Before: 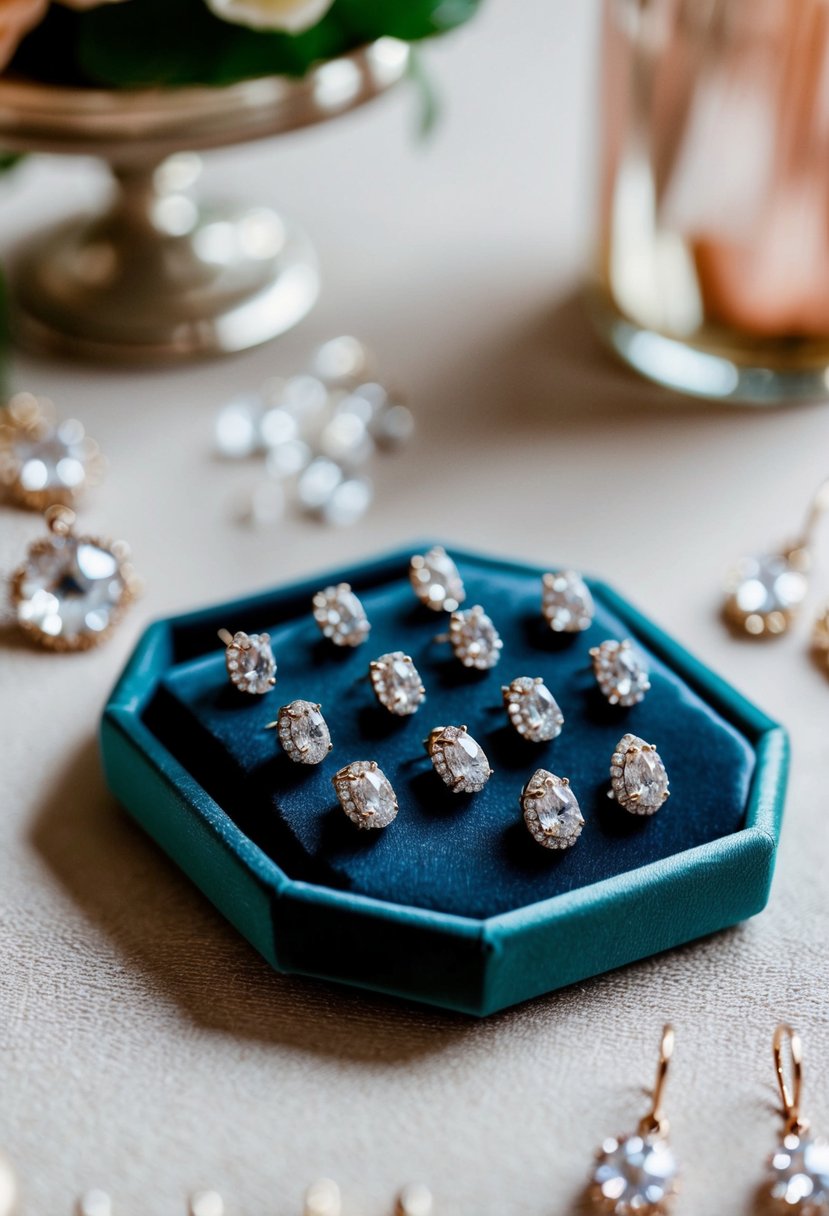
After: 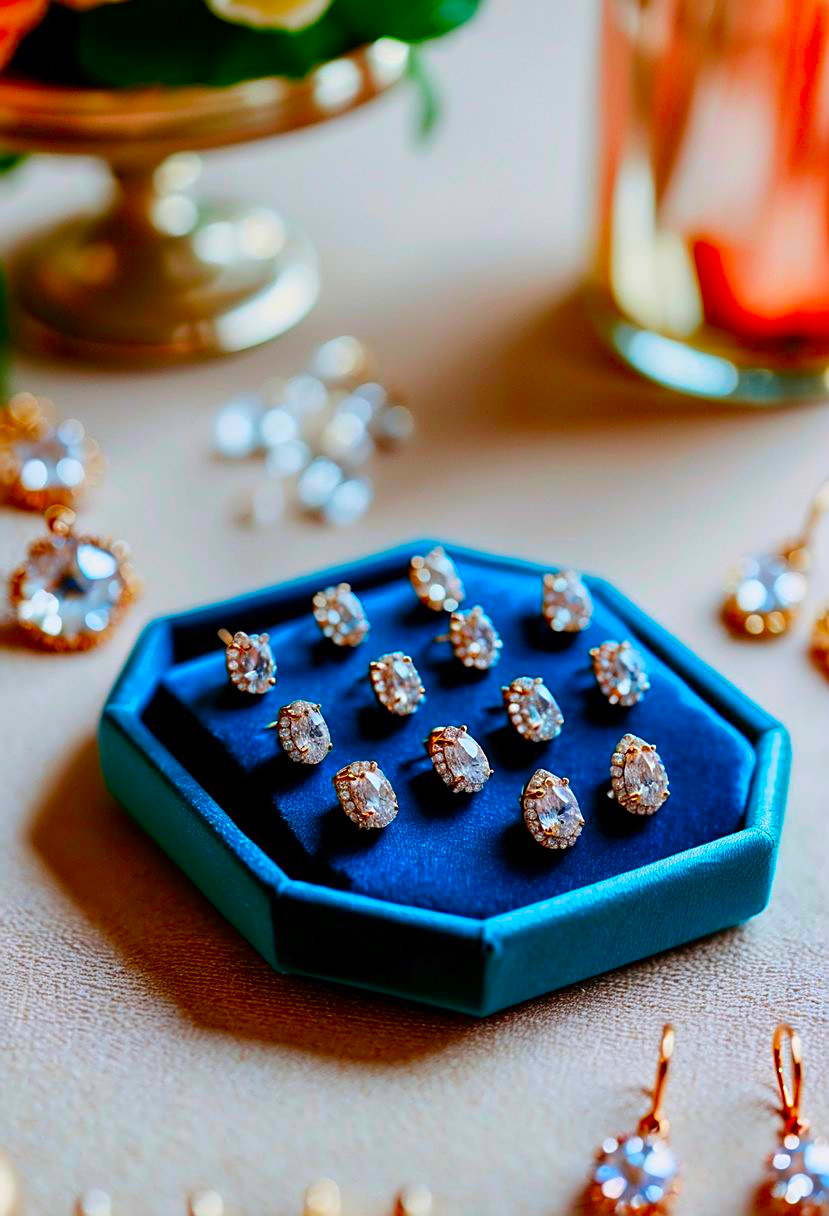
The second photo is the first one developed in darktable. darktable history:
color correction: saturation 3
sharpen: on, module defaults
exposure: exposure -0.153 EV, compensate highlight preservation false
